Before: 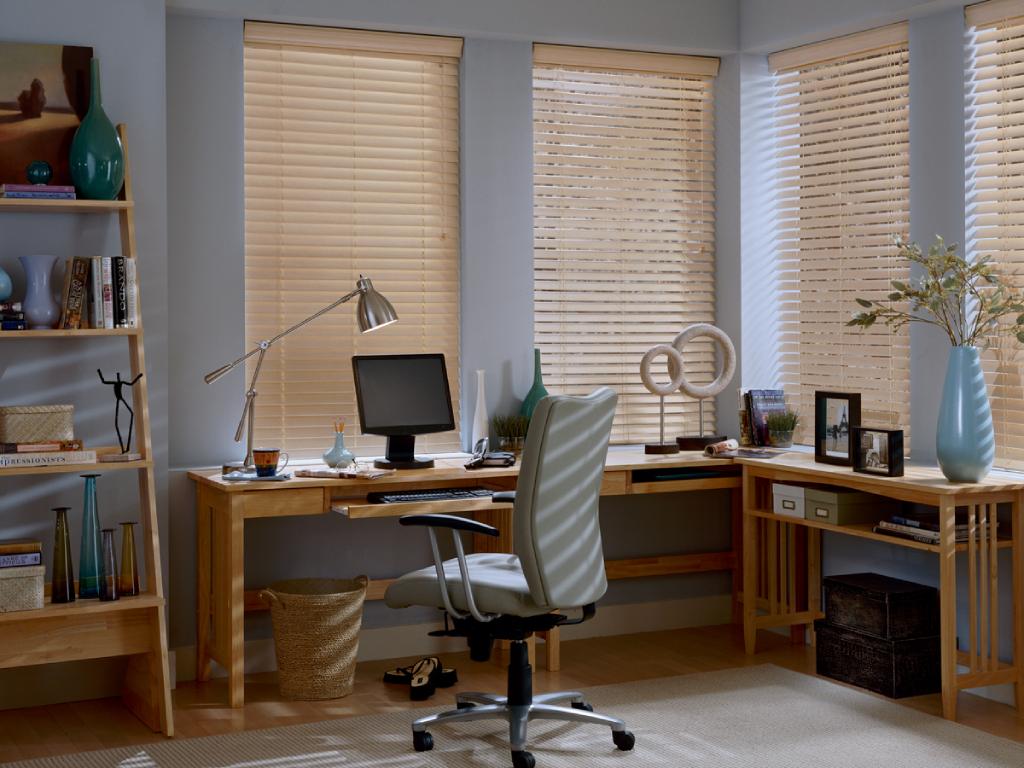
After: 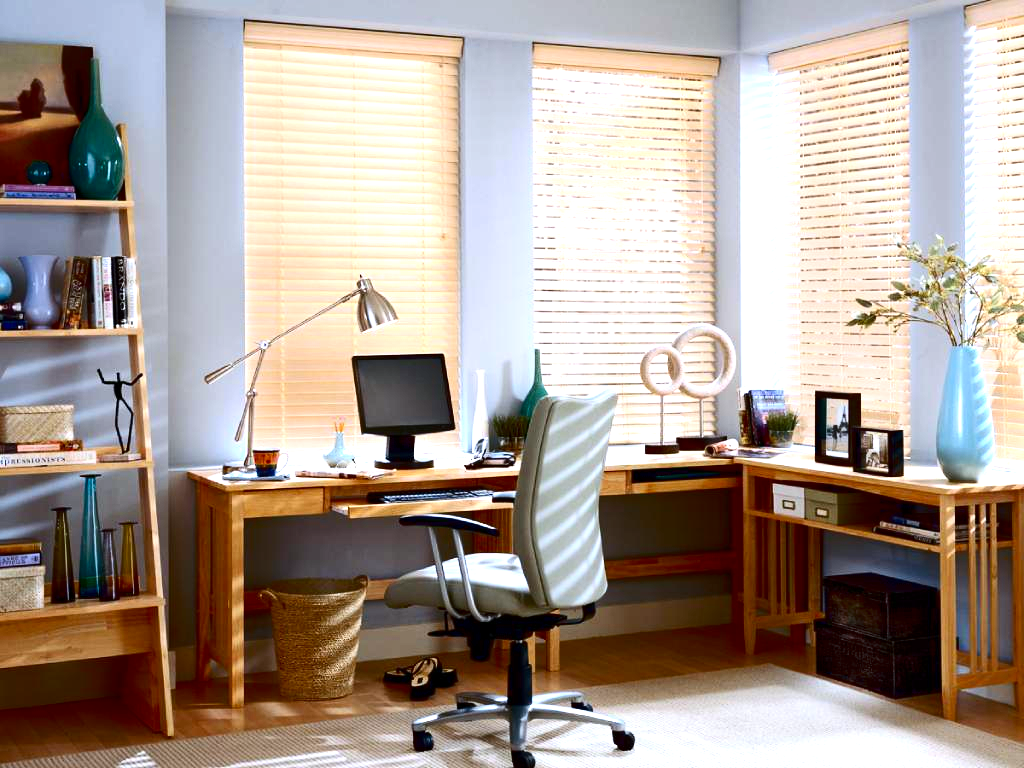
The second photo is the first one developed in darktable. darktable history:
tone equalizer: -8 EV -0.579 EV
exposure: exposure 1.511 EV, compensate highlight preservation false
contrast brightness saturation: contrast 0.206, brightness -0.115, saturation 0.208
color calibration: x 0.356, y 0.369, temperature 4673.8 K
